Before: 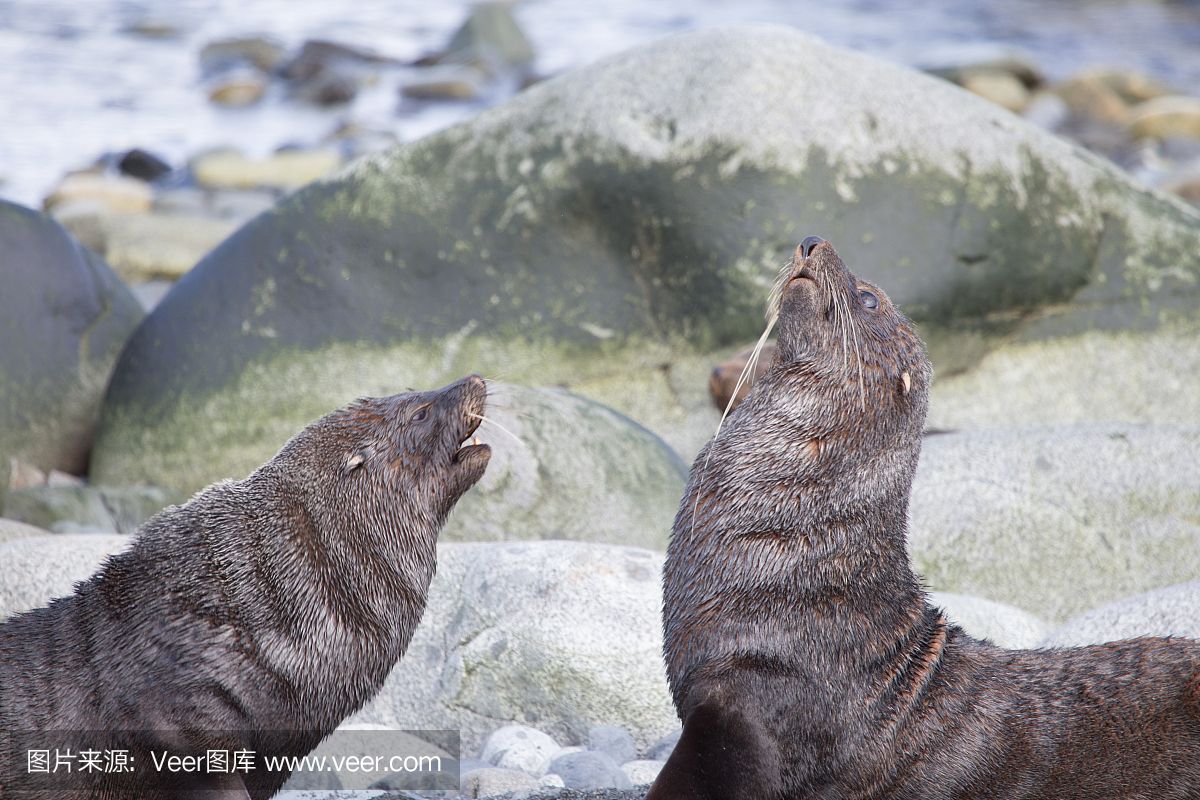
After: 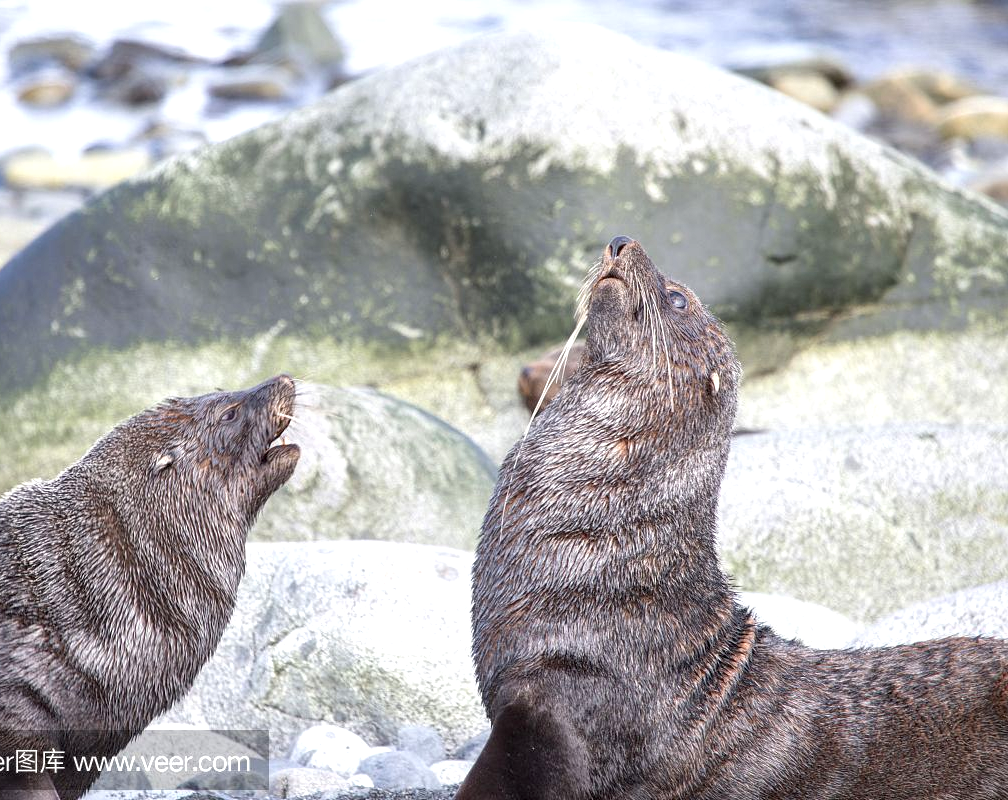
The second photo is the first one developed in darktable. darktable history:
crop: left 15.939%
exposure: black level correction 0.001, exposure 0.5 EV, compensate highlight preservation false
local contrast: detail 130%
